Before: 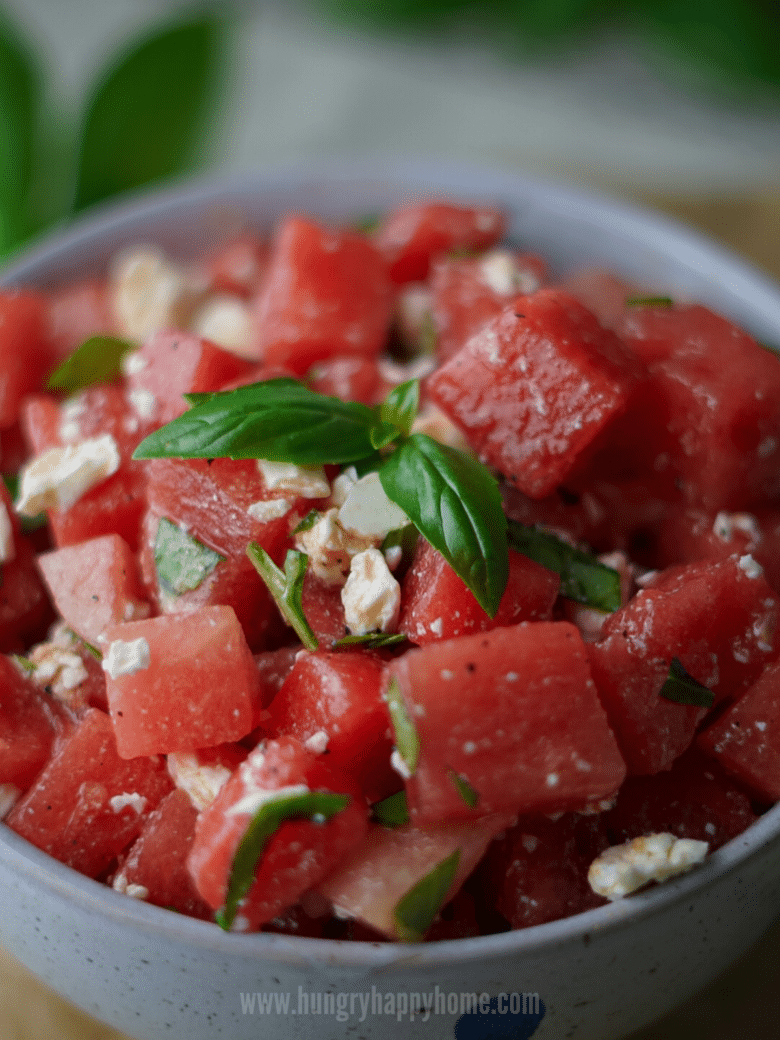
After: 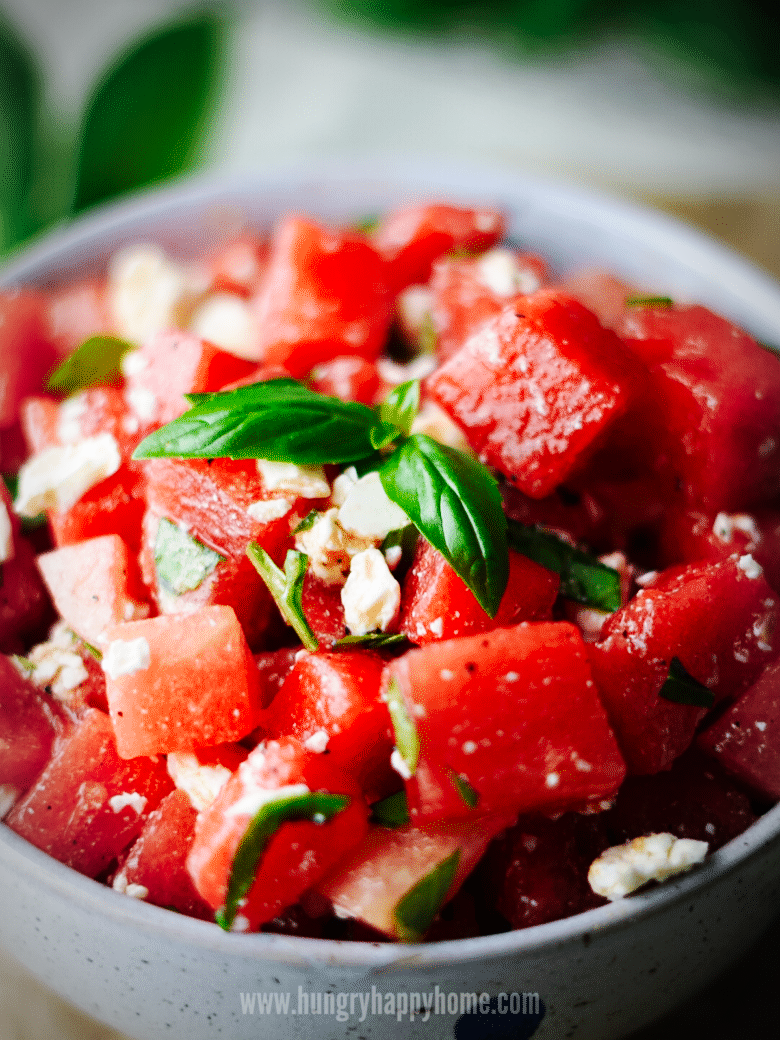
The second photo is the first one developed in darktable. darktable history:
vignetting: automatic ratio true
base curve: curves: ch0 [(0, 0) (0, 0) (0.002, 0.001) (0.008, 0.003) (0.019, 0.011) (0.037, 0.037) (0.064, 0.11) (0.102, 0.232) (0.152, 0.379) (0.216, 0.524) (0.296, 0.665) (0.394, 0.789) (0.512, 0.881) (0.651, 0.945) (0.813, 0.986) (1, 1)], preserve colors none
